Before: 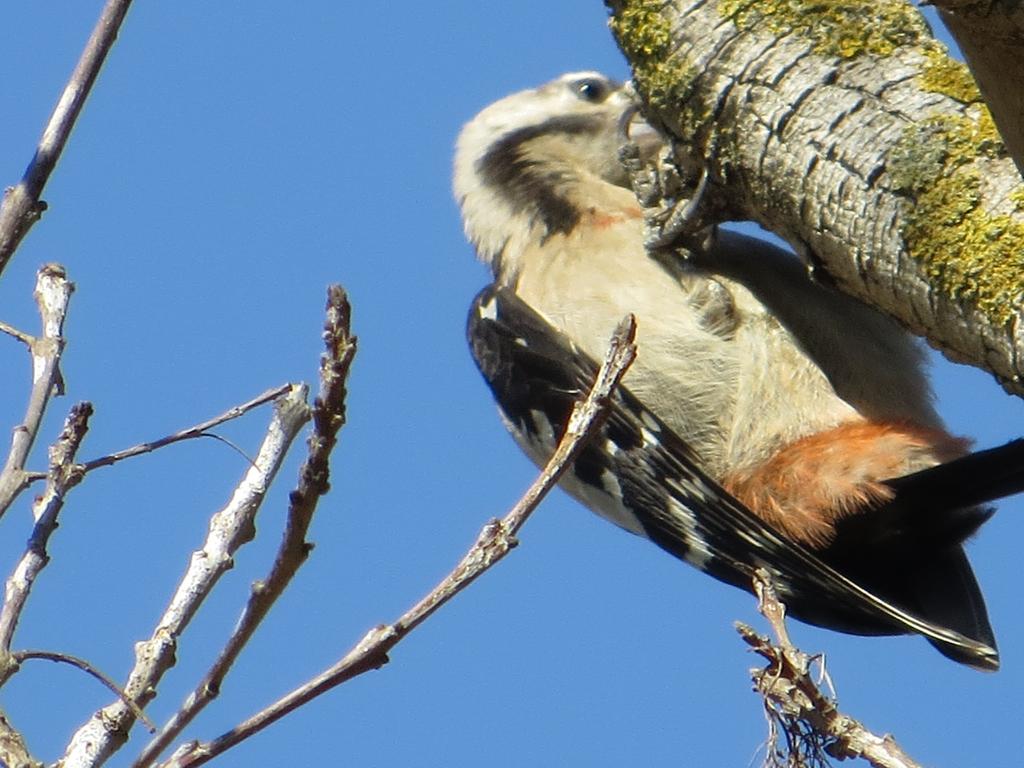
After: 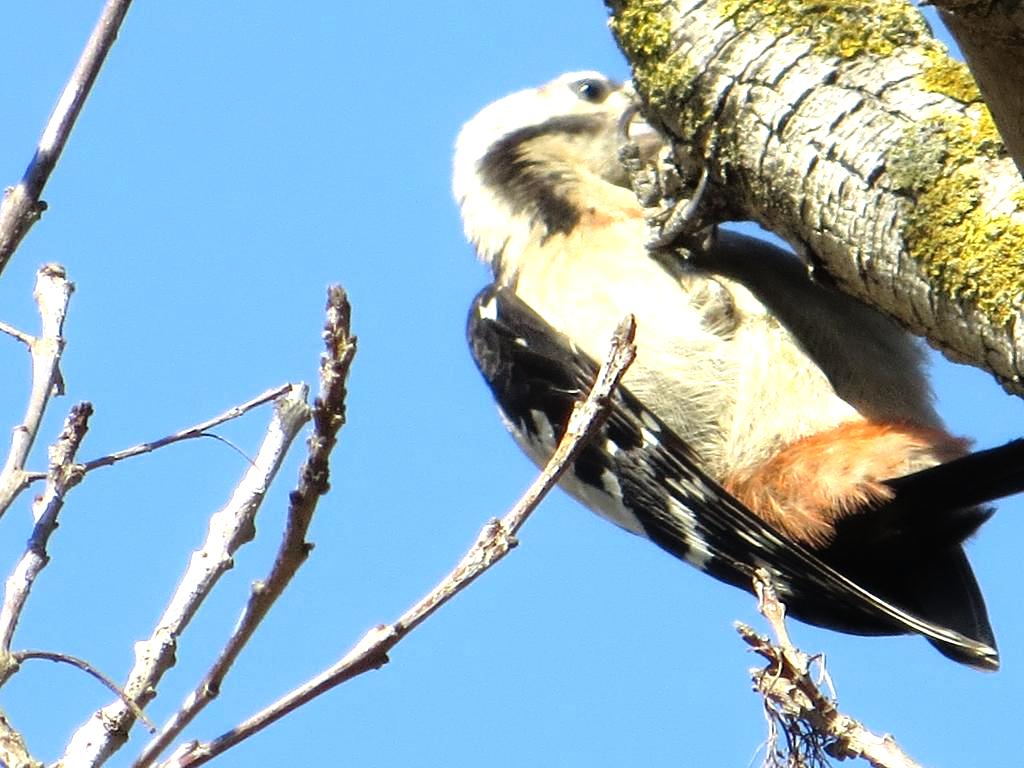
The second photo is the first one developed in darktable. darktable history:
exposure: black level correction 0, exposure 0.2 EV, compensate highlight preservation false
tone equalizer: -8 EV -0.719 EV, -7 EV -0.69 EV, -6 EV -0.627 EV, -5 EV -0.42 EV, -3 EV 0.38 EV, -2 EV 0.6 EV, -1 EV 0.696 EV, +0 EV 0.767 EV
